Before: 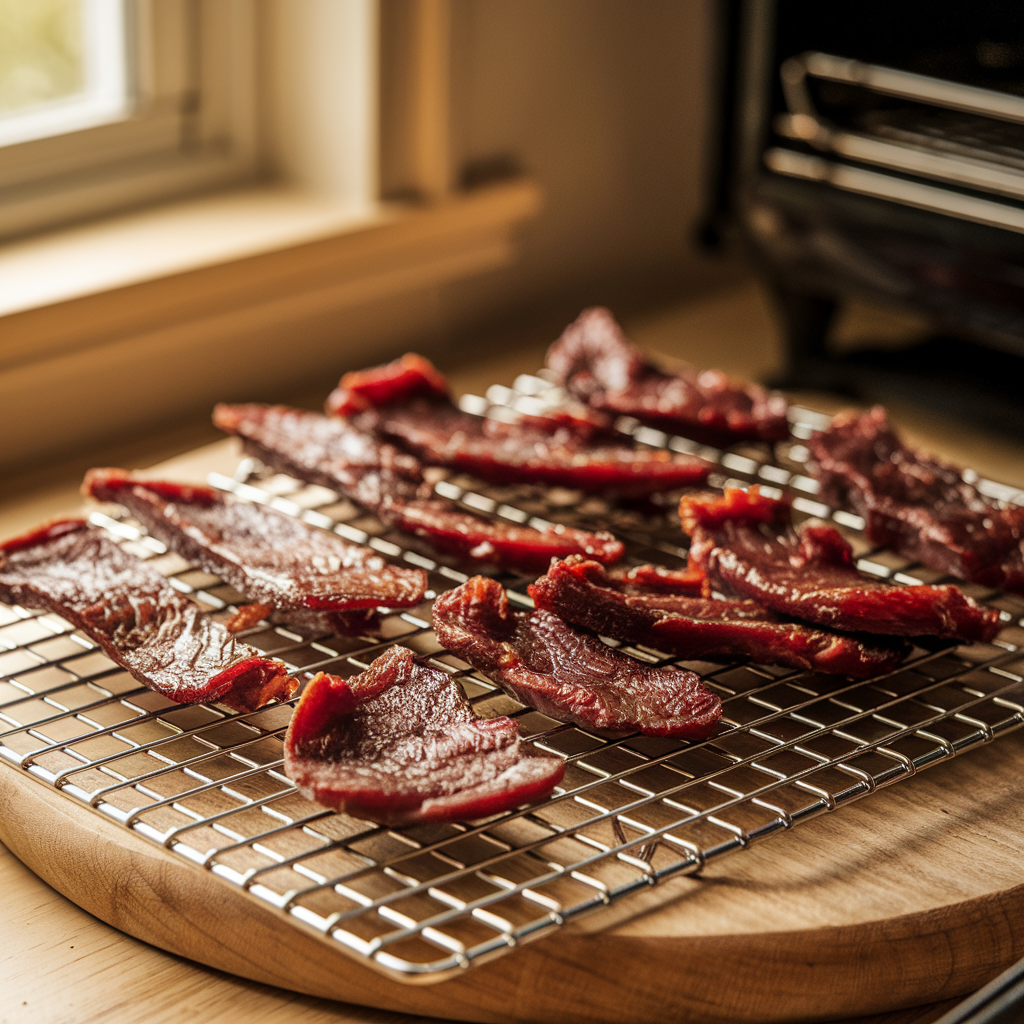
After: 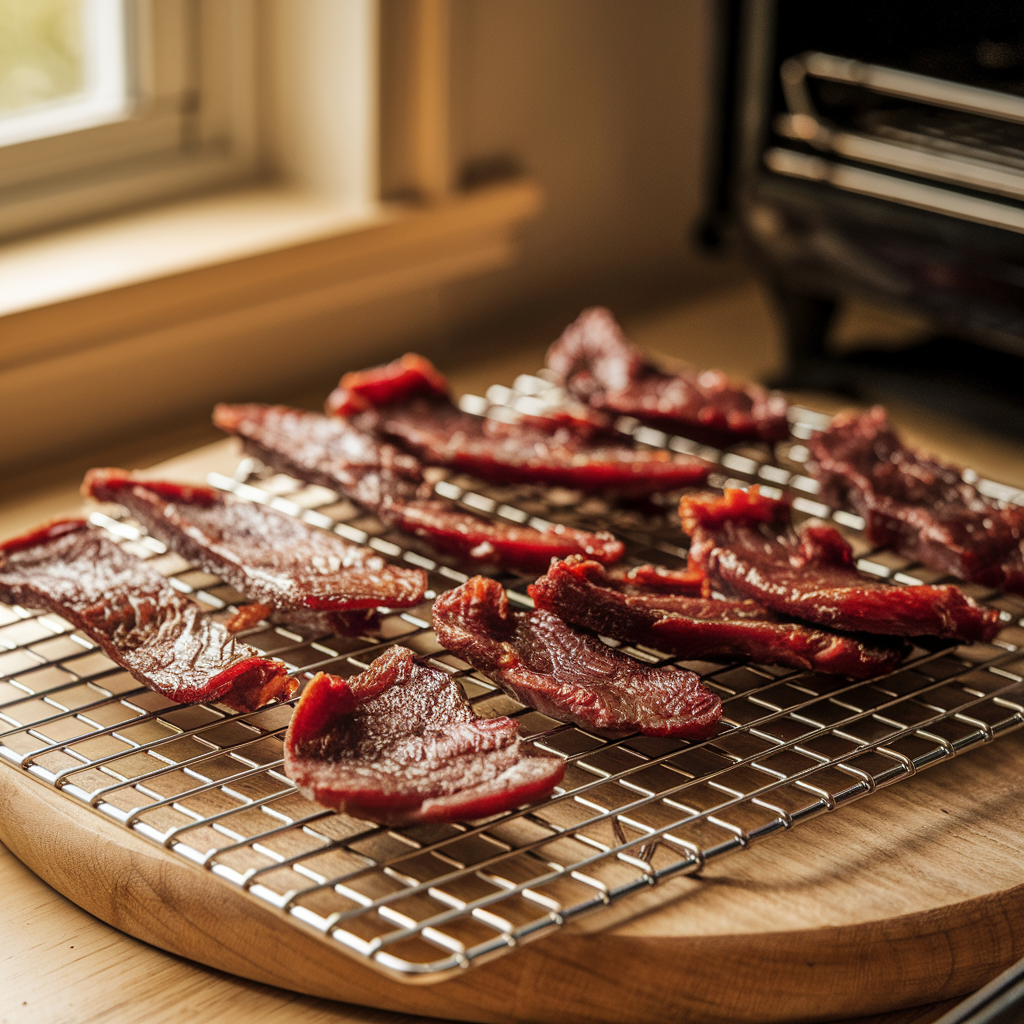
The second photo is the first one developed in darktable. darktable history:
shadows and highlights: shadows 25.71, highlights -25.75
